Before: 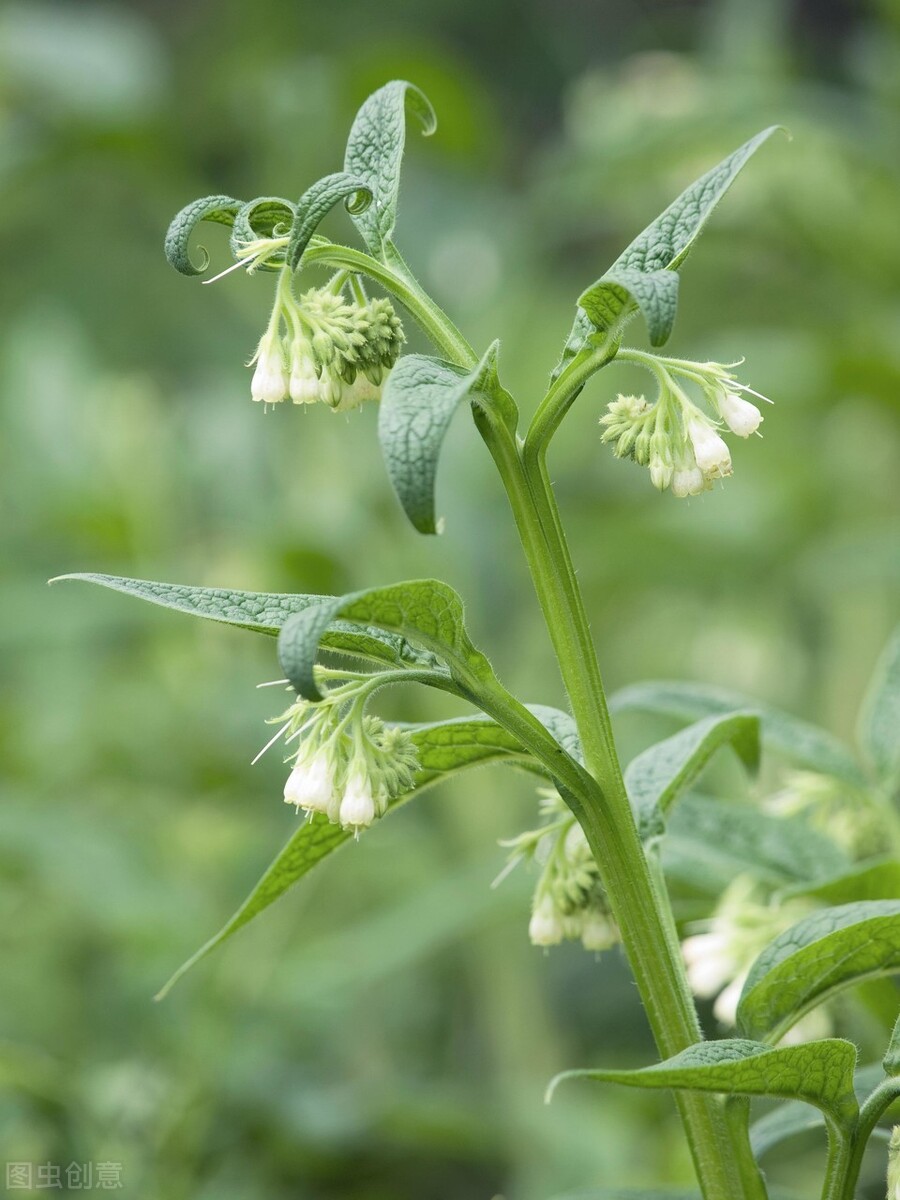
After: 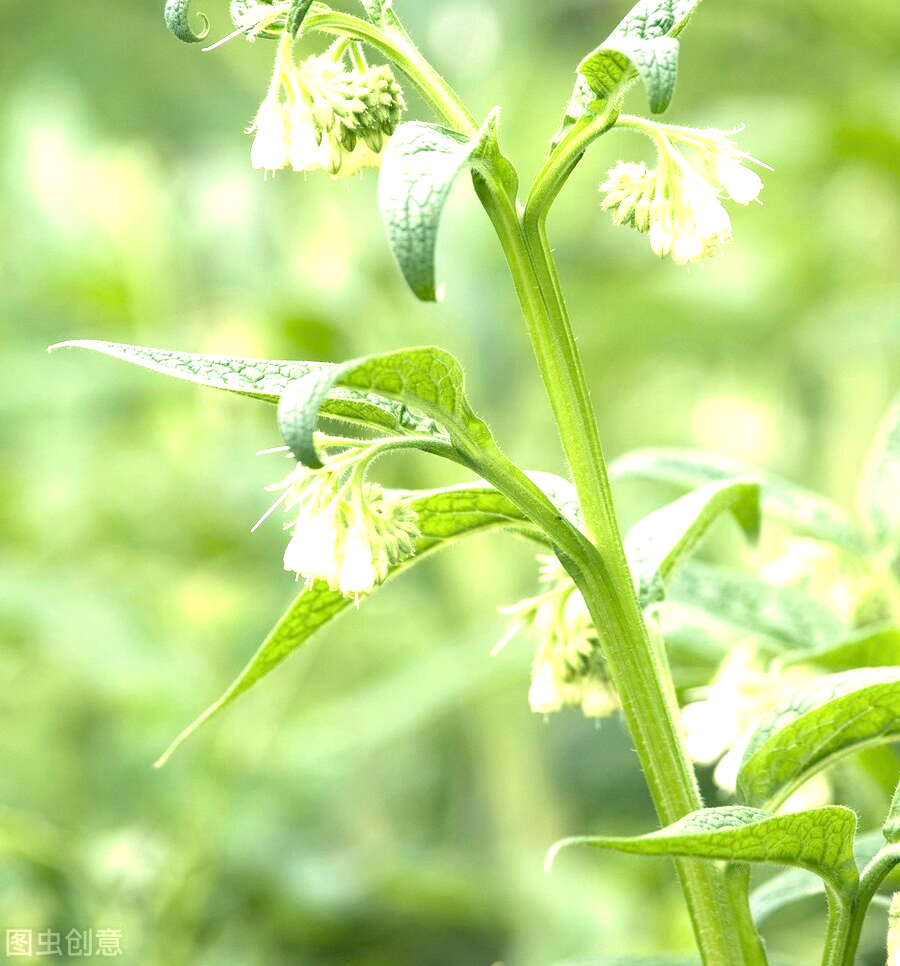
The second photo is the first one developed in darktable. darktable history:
velvia: strength 15.1%
color correction: highlights a* 4.28, highlights b* 4.94, shadows a* -7.92, shadows b* 4.74
exposure: exposure 1.258 EV, compensate highlight preservation false
crop and rotate: top 19.471%
